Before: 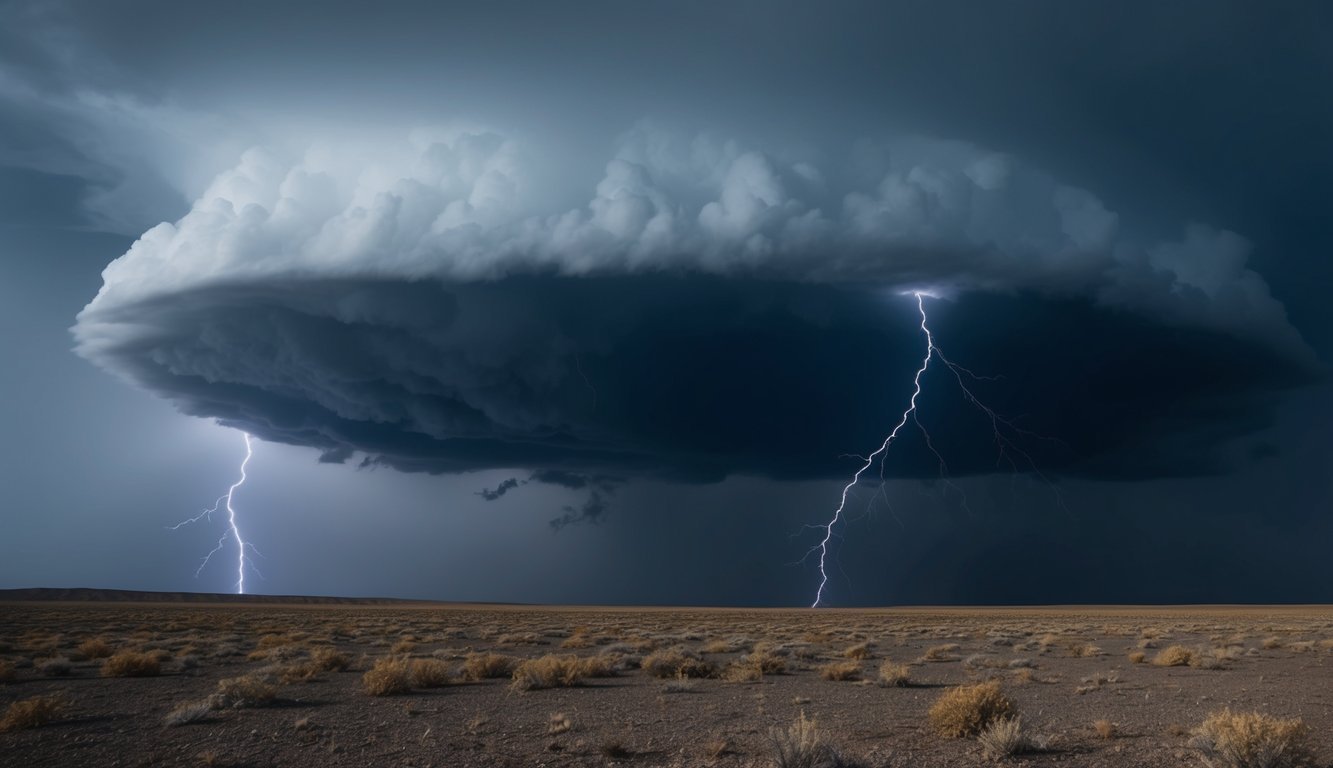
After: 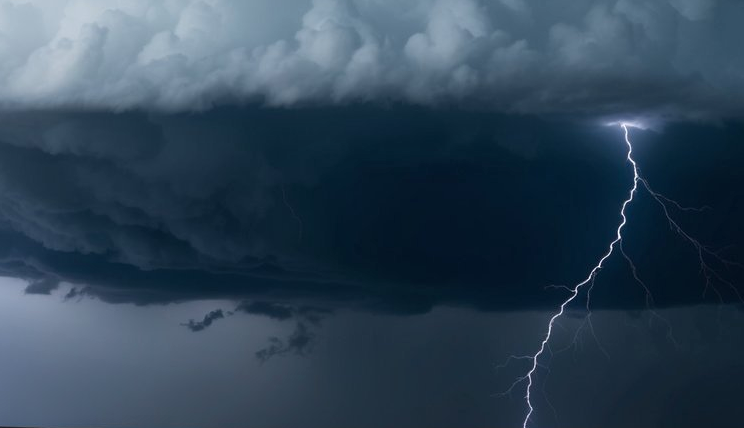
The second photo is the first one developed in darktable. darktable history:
crop and rotate: left 22.13%, top 22.054%, right 22.026%, bottom 22.102%
contrast equalizer: octaves 7, y [[0.6 ×6], [0.55 ×6], [0 ×6], [0 ×6], [0 ×6]], mix 0.29
